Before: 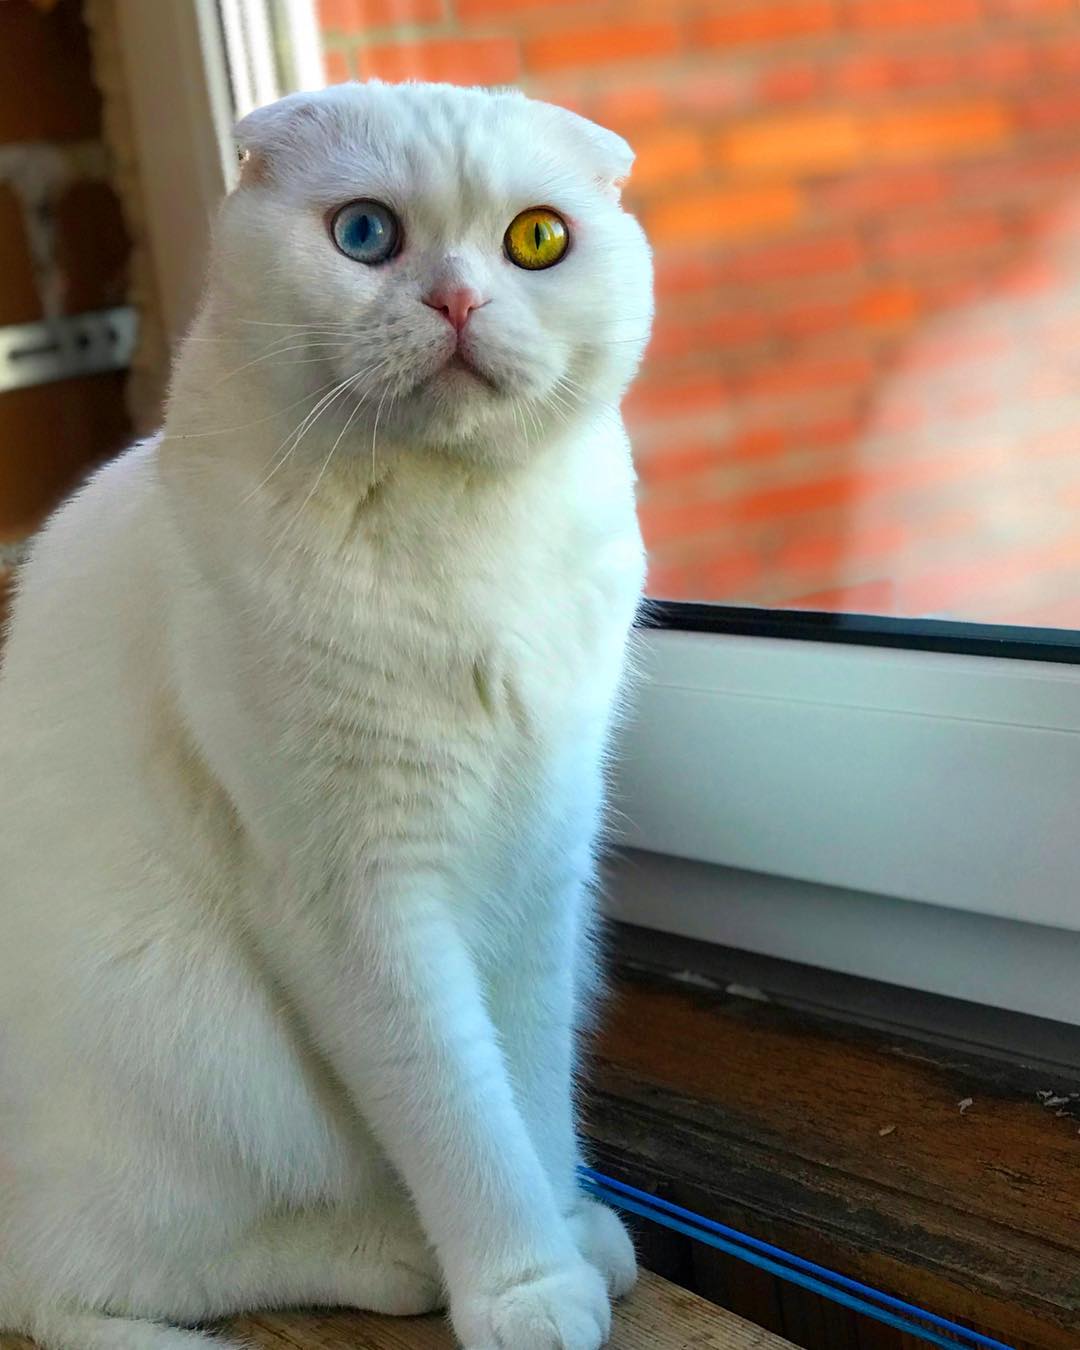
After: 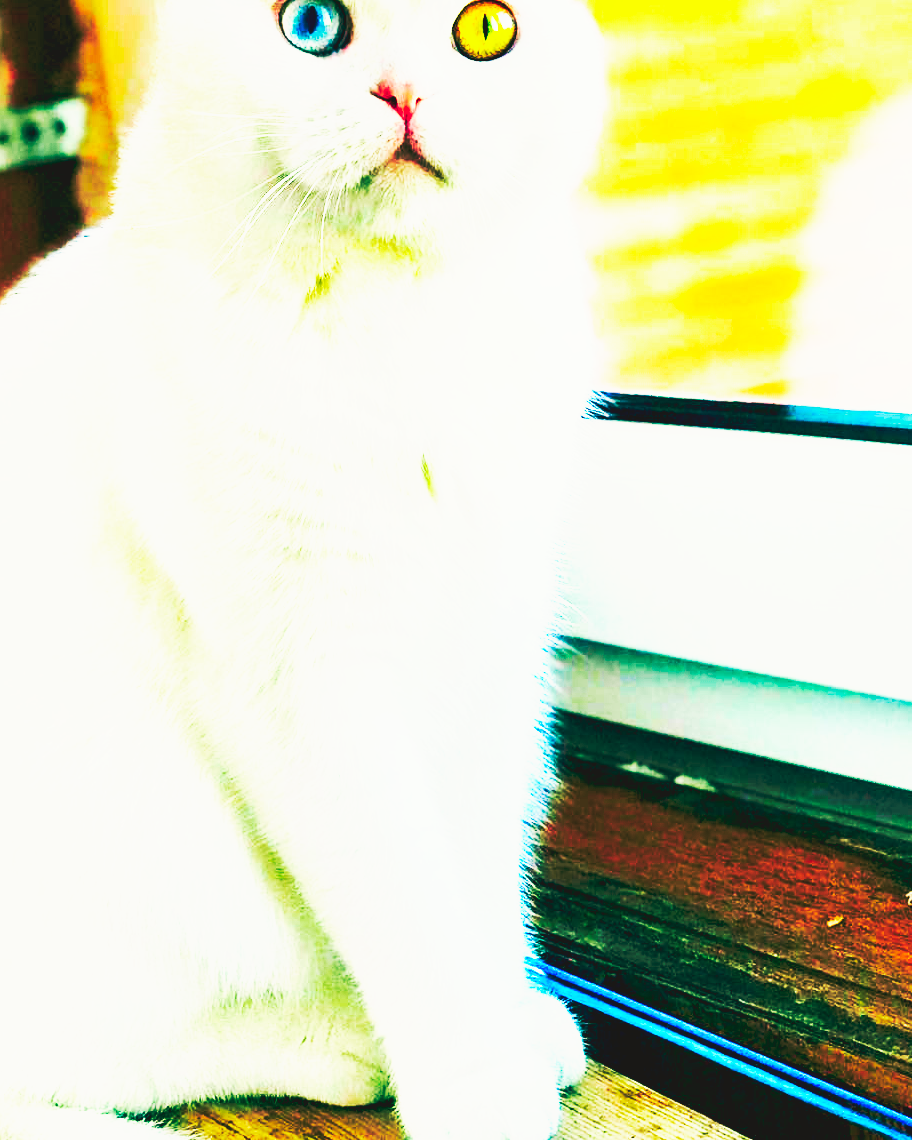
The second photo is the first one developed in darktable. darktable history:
color balance: lift [1.005, 0.99, 1.007, 1.01], gamma [1, 1.034, 1.032, 0.966], gain [0.873, 1.055, 1.067, 0.933]
contrast equalizer: y [[0.546, 0.552, 0.554, 0.554, 0.552, 0.546], [0.5 ×6], [0.5 ×6], [0 ×6], [0 ×6]]
crop and rotate: left 4.842%, top 15.51%, right 10.668%
exposure: black level correction 0.005, exposure 2.084 EV, compensate highlight preservation false
base curve: curves: ch0 [(0, 0.015) (0.085, 0.116) (0.134, 0.298) (0.19, 0.545) (0.296, 0.764) (0.599, 0.982) (1, 1)], preserve colors none
velvia: on, module defaults
tone curve: curves: ch0 [(0, 0) (0.059, 0.027) (0.162, 0.125) (0.304, 0.279) (0.547, 0.532) (0.828, 0.815) (1, 0.983)]; ch1 [(0, 0) (0.23, 0.166) (0.34, 0.298) (0.371, 0.334) (0.435, 0.408) (0.477, 0.469) (0.499, 0.498) (0.529, 0.544) (0.559, 0.587) (0.743, 0.798) (1, 1)]; ch2 [(0, 0) (0.431, 0.414) (0.498, 0.503) (0.524, 0.531) (0.568, 0.567) (0.6, 0.597) (0.643, 0.631) (0.74, 0.721) (1, 1)], color space Lab, independent channels, preserve colors none
color balance rgb: perceptual saturation grading › global saturation 20%, global vibrance 20%
